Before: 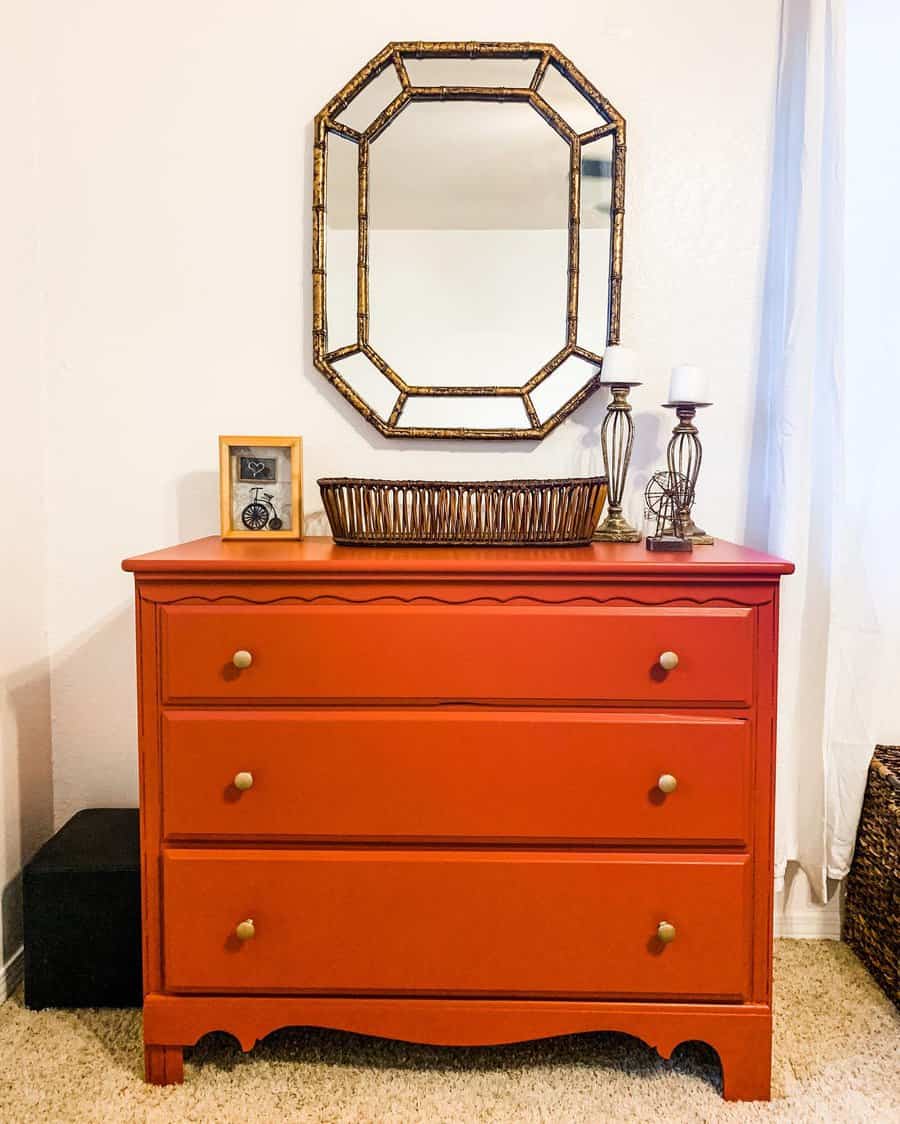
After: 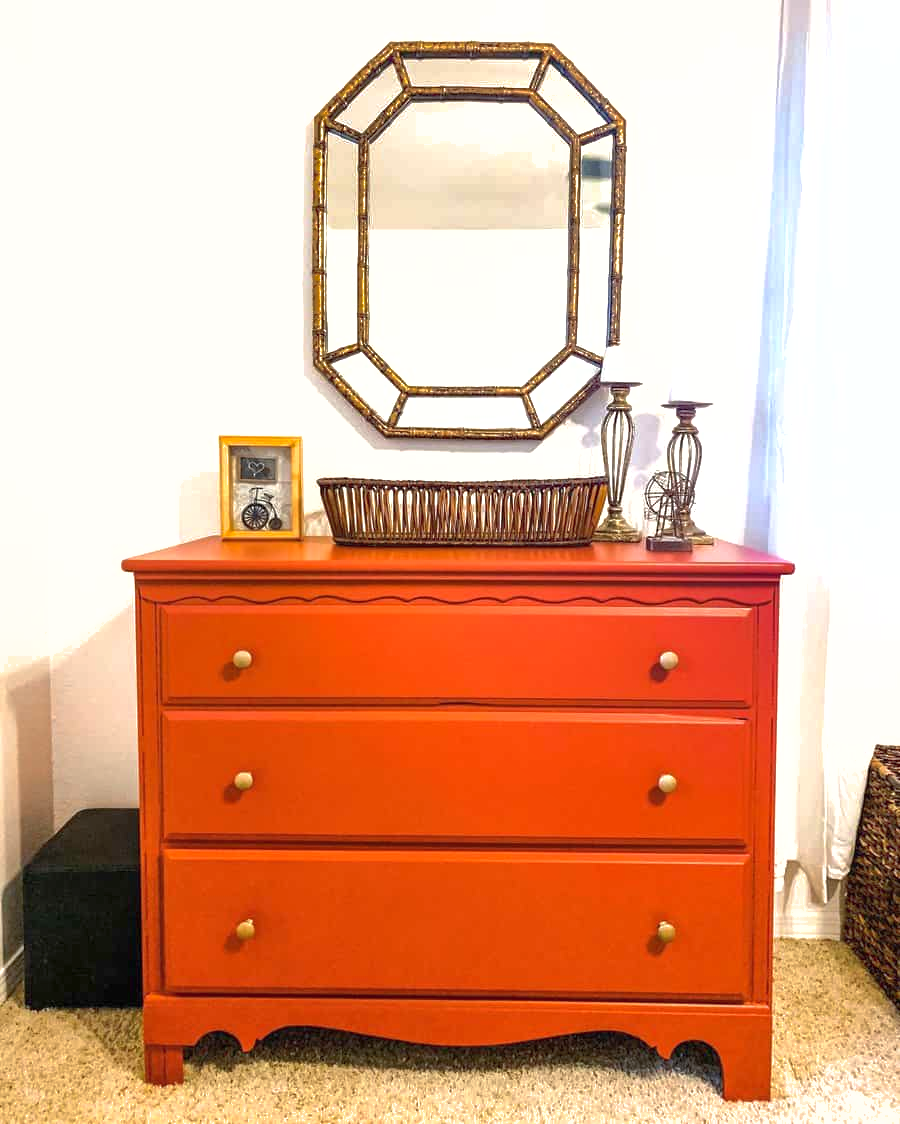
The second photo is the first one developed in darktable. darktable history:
shadows and highlights: on, module defaults
exposure: black level correction 0, exposure 0.5 EV, compensate highlight preservation false
